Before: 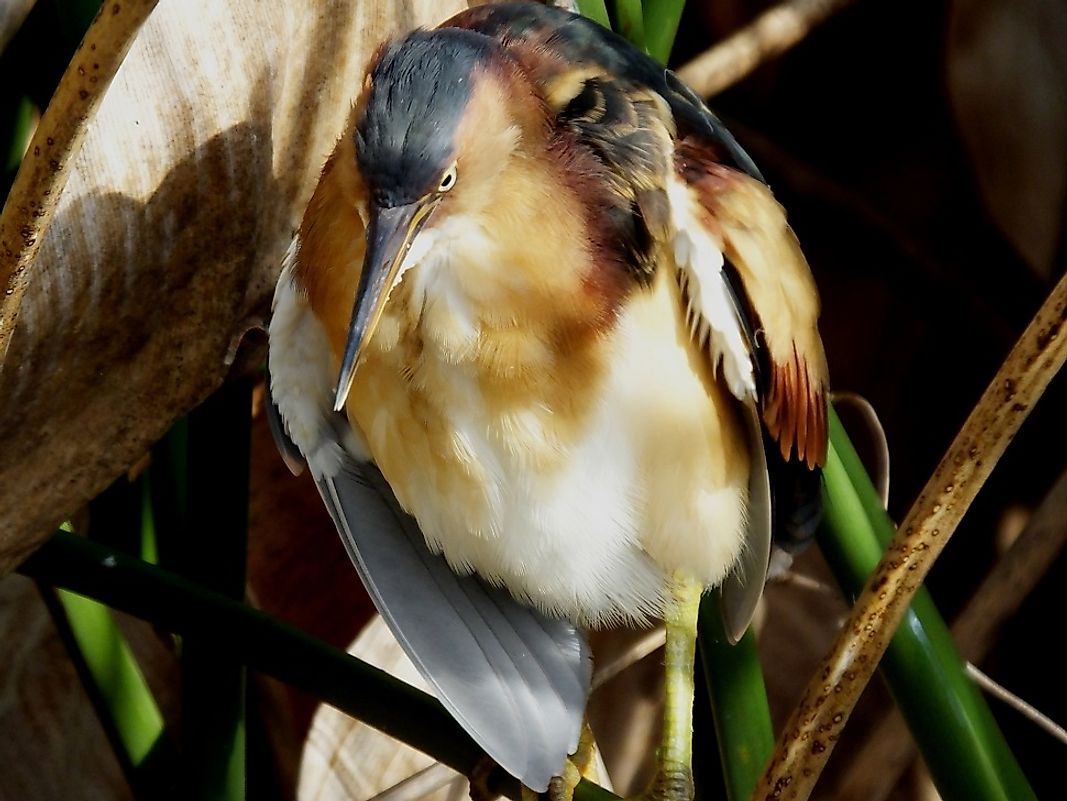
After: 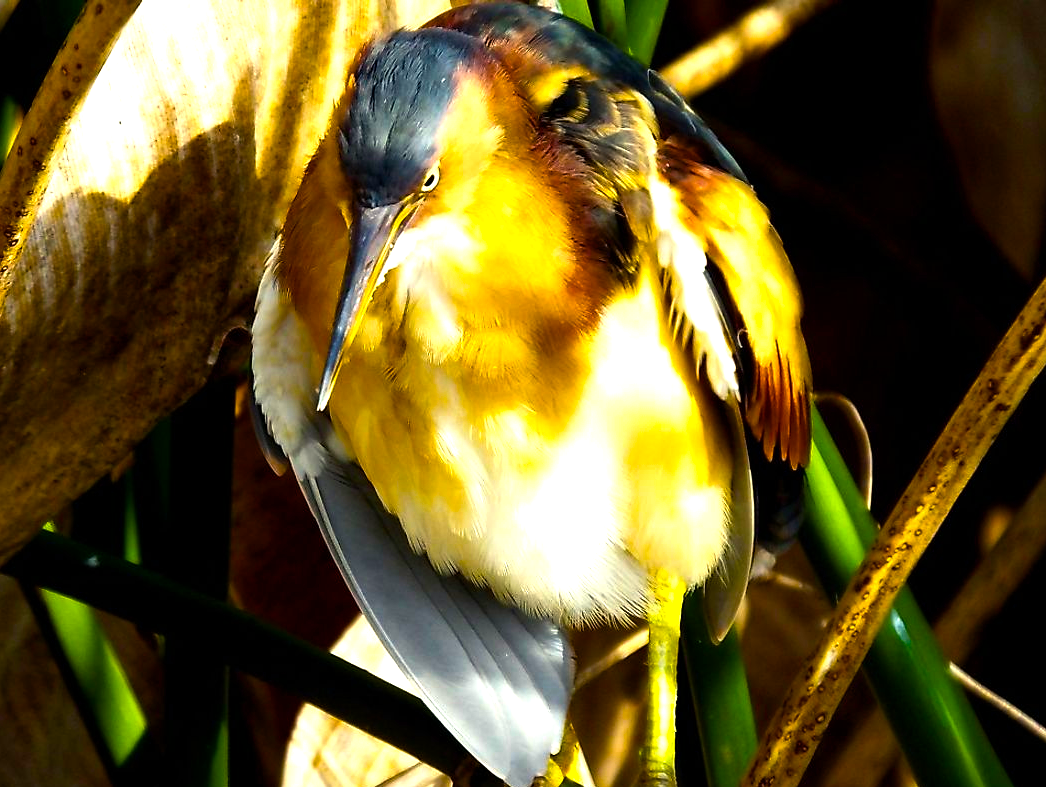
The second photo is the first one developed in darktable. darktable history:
color balance rgb: highlights gain › luminance 6.582%, highlights gain › chroma 2.511%, highlights gain › hue 88.09°, linear chroma grading › global chroma 42.051%, perceptual saturation grading › global saturation 30.134%, perceptual brilliance grading › global brilliance 15.079%, perceptual brilliance grading › shadows -34.714%
crop: left 1.662%, right 0.285%, bottom 1.716%
exposure: exposure 0.497 EV, compensate highlight preservation false
